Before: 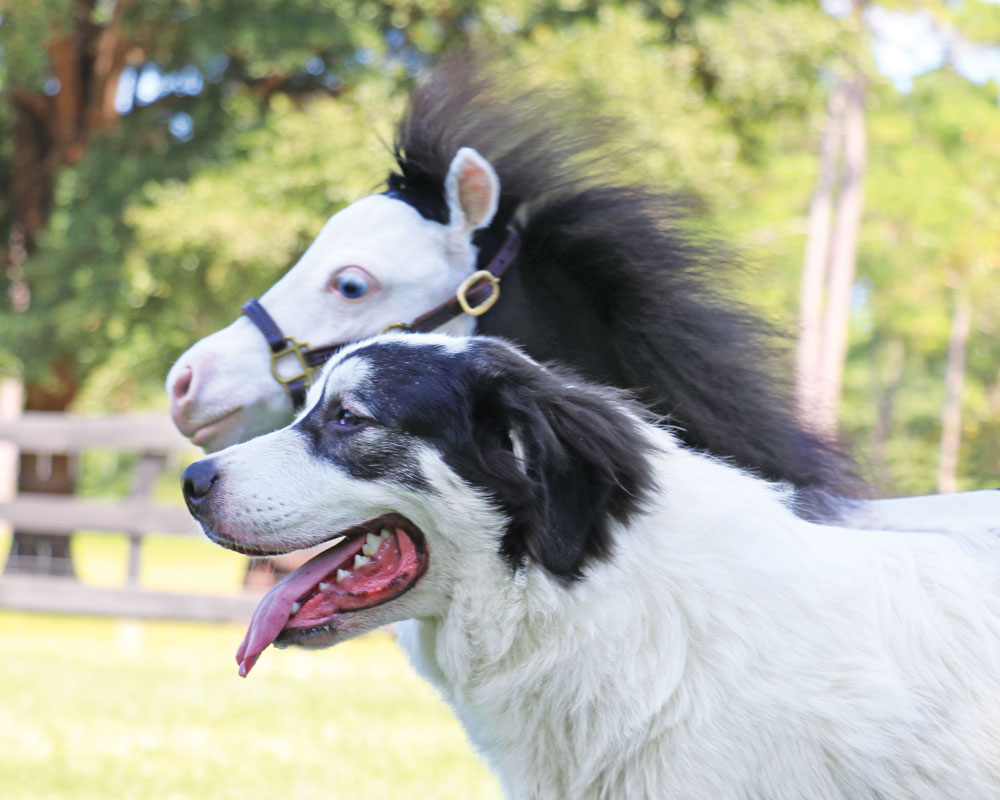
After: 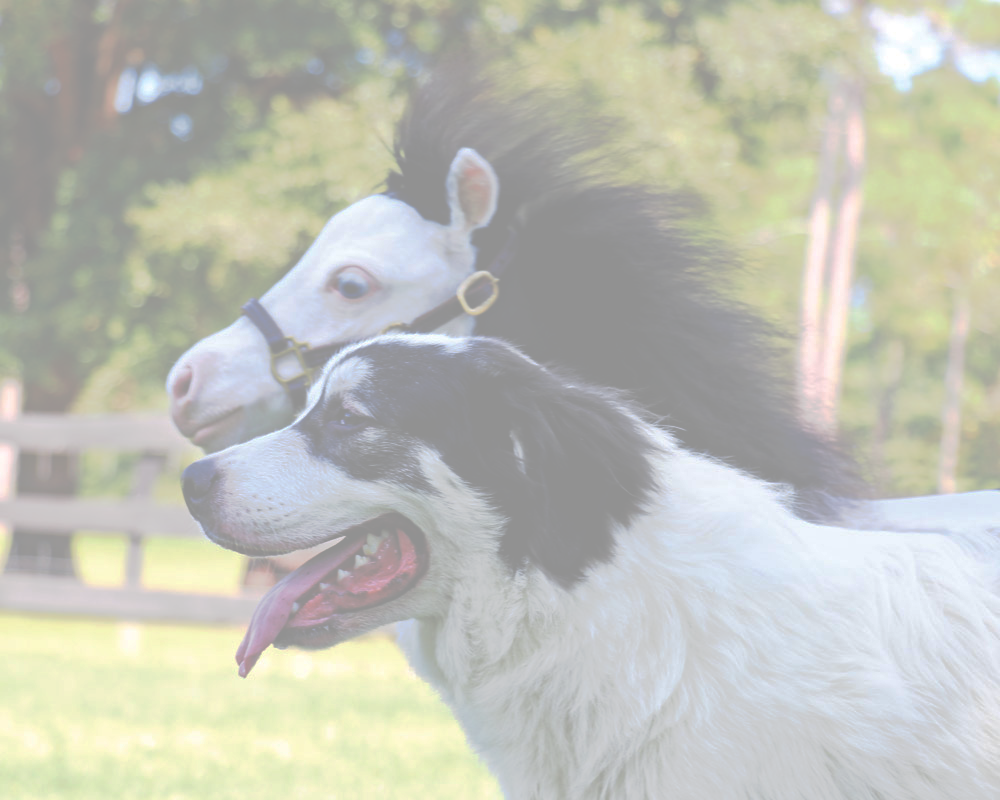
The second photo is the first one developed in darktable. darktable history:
tone curve: curves: ch0 [(0, 0) (0.003, 0.6) (0.011, 0.6) (0.025, 0.601) (0.044, 0.601) (0.069, 0.601) (0.1, 0.601) (0.136, 0.602) (0.177, 0.605) (0.224, 0.609) (0.277, 0.615) (0.335, 0.625) (0.399, 0.633) (0.468, 0.654) (0.543, 0.676) (0.623, 0.71) (0.709, 0.753) (0.801, 0.802) (0.898, 0.85) (1, 1)], preserve colors none
color correction: highlights b* -0.017, saturation 0.993
